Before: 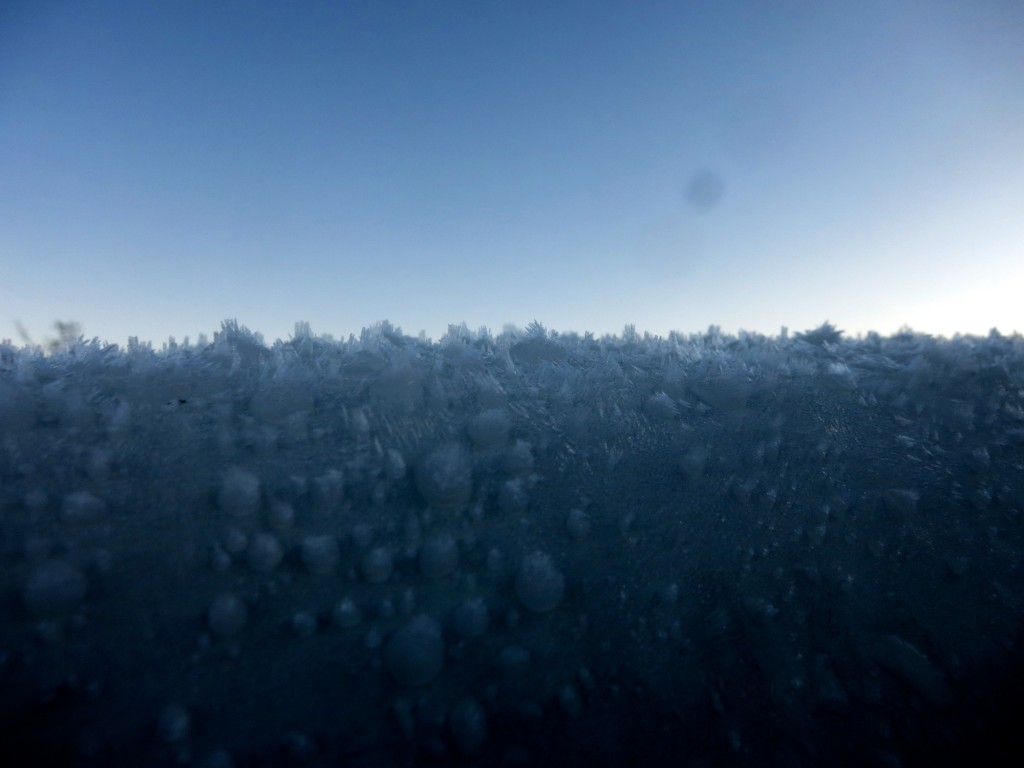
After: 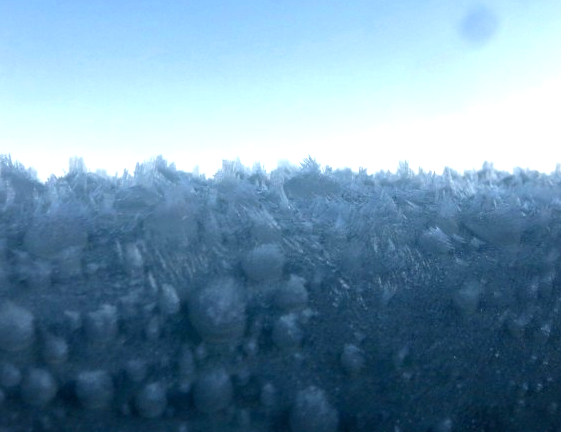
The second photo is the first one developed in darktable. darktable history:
exposure: black level correction 0, exposure 1.096 EV, compensate highlight preservation false
local contrast: mode bilateral grid, contrast 21, coarseness 49, detail 130%, midtone range 0.2
crop and rotate: left 22.106%, top 21.613%, right 23.073%, bottom 22.012%
